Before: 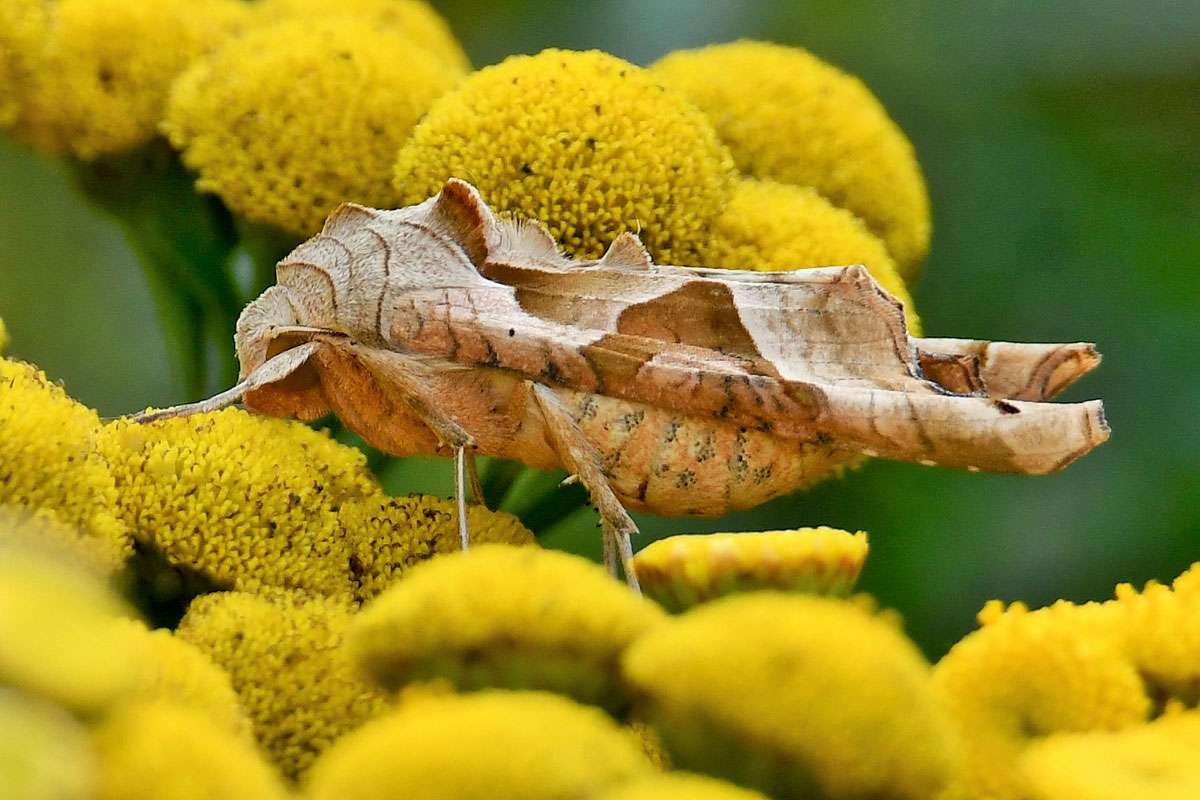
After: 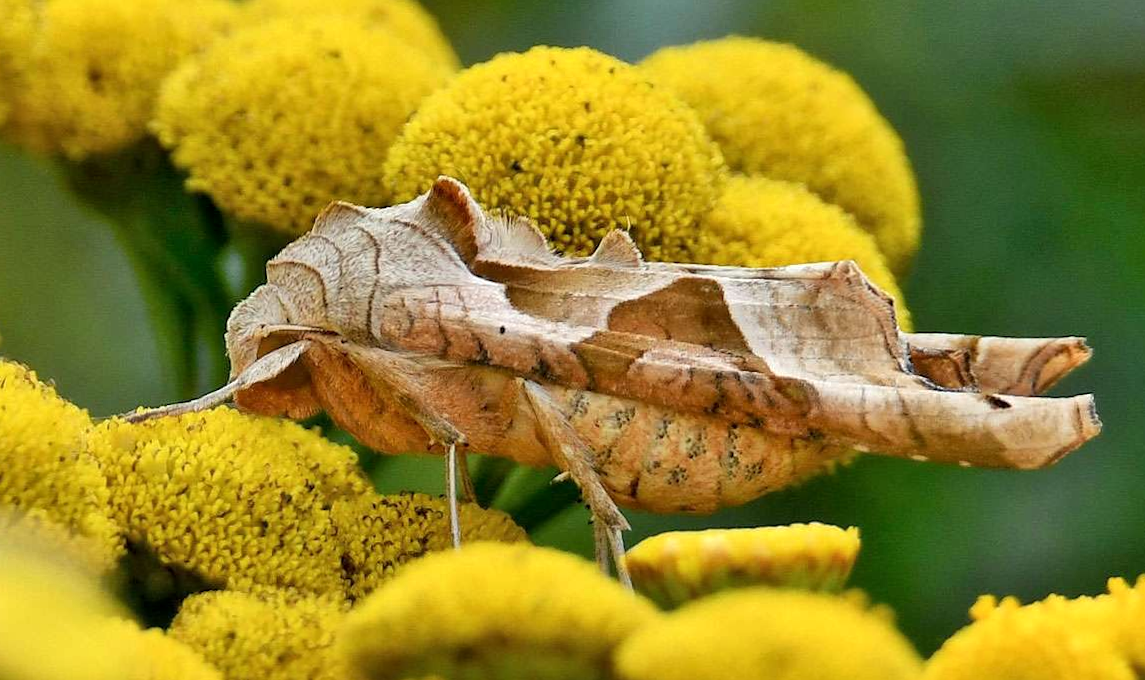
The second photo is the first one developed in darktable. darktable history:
crop and rotate: angle 0.317°, left 0.347%, right 3.409%, bottom 14.175%
local contrast: highlights 107%, shadows 97%, detail 119%, midtone range 0.2
